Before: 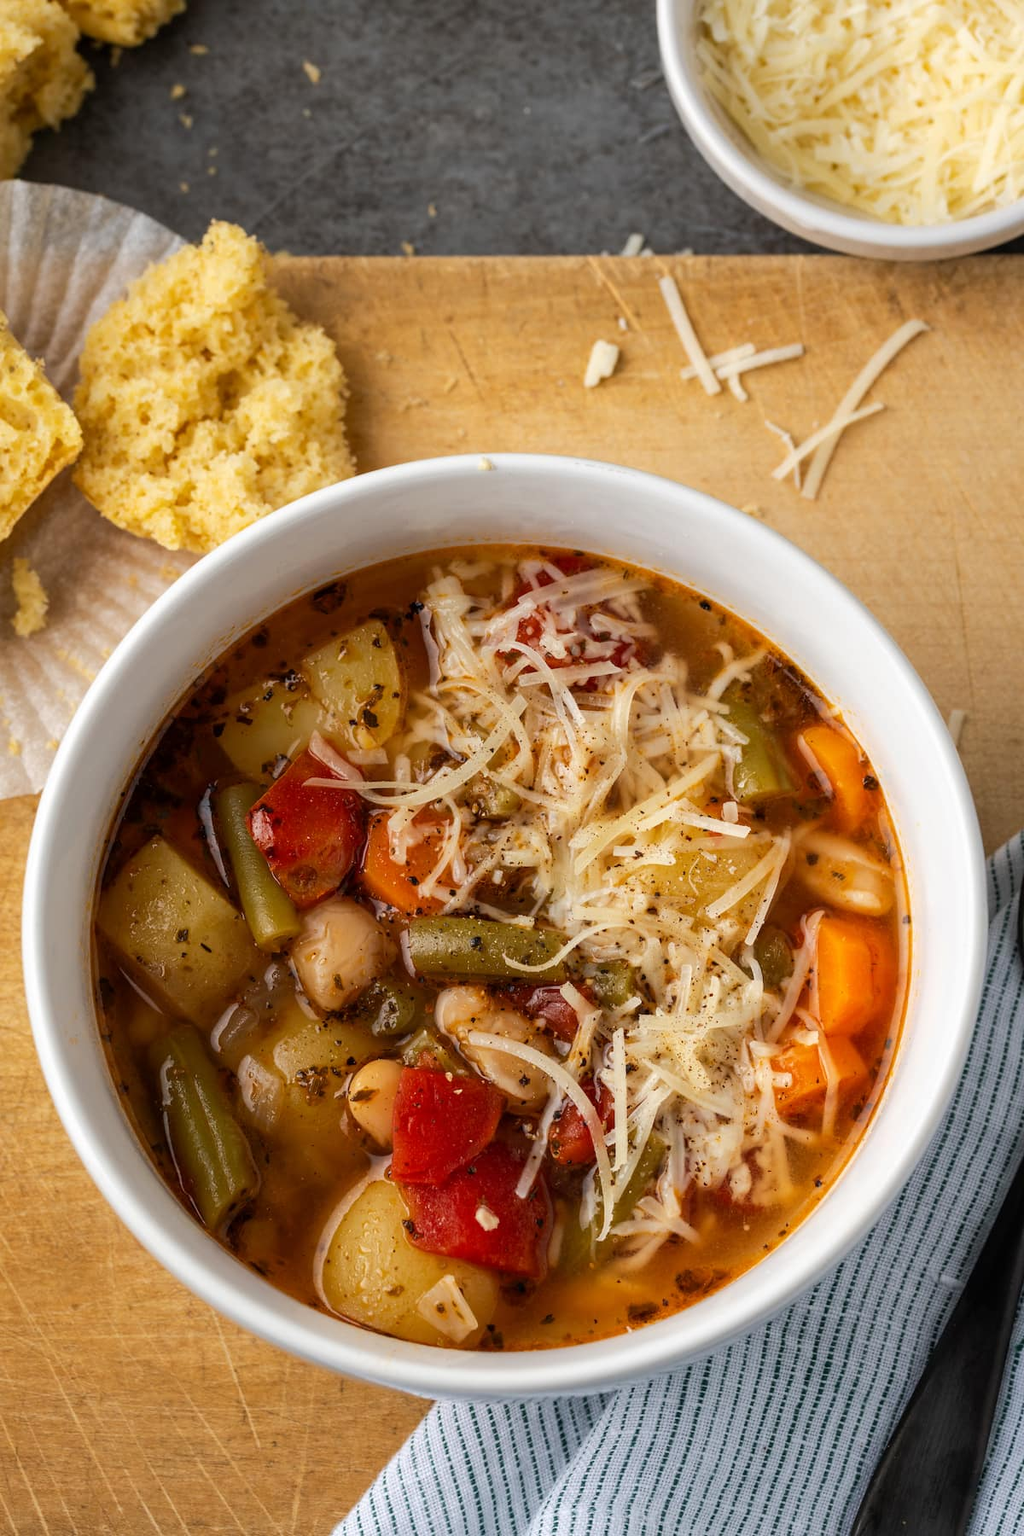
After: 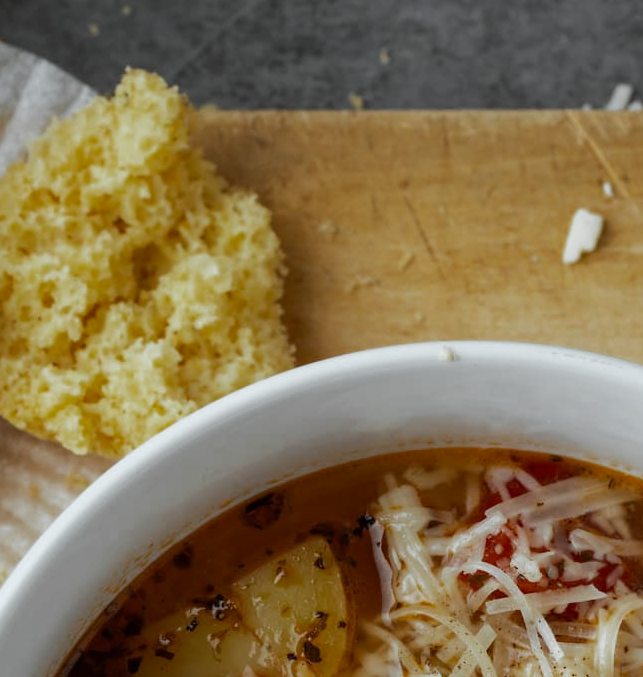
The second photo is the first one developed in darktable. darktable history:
exposure: exposure -0.275 EV, compensate highlight preservation false
color correction: highlights a* -10.21, highlights b* -10.48
color zones: curves: ch0 [(0.004, 0.388) (0.125, 0.392) (0.25, 0.404) (0.375, 0.5) (0.5, 0.5) (0.625, 0.5) (0.75, 0.5) (0.875, 0.5)]; ch1 [(0, 0.5) (0.125, 0.5) (0.25, 0.5) (0.375, 0.124) (0.524, 0.124) (0.645, 0.128) (0.789, 0.132) (0.914, 0.096) (0.998, 0.068)]
crop: left 10.23%, top 10.608%, right 36.109%, bottom 51.764%
